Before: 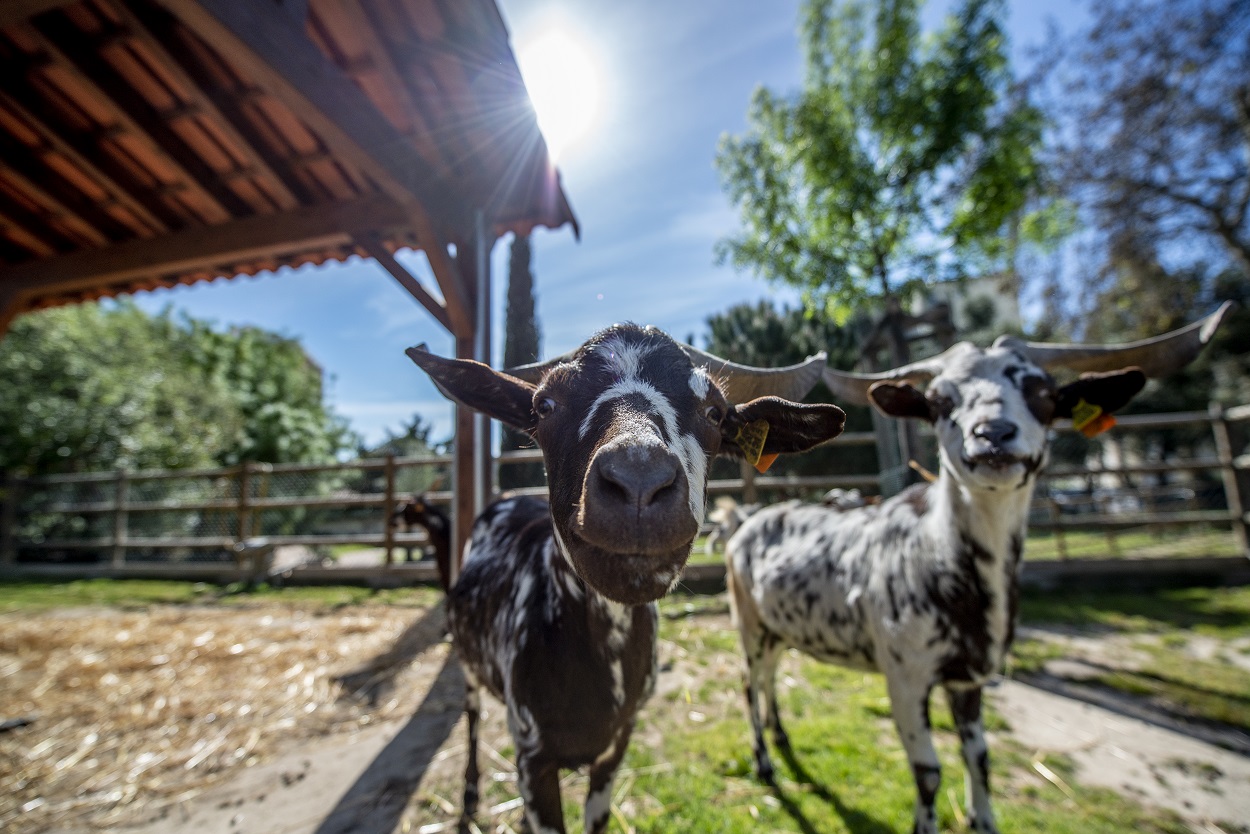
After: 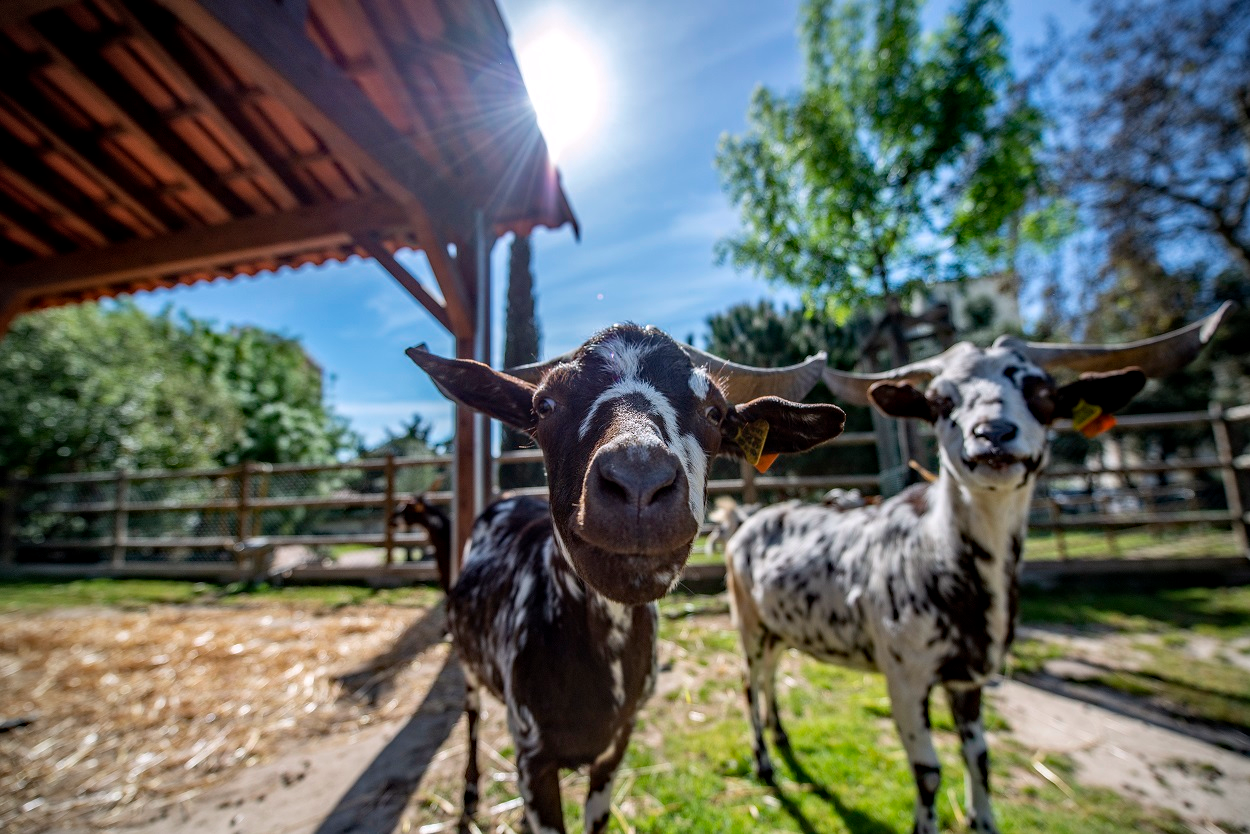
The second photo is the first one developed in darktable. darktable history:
white balance: red 1.009, blue 1.027
vignetting: fall-off radius 93.87%
haze removal: compatibility mode true, adaptive false
